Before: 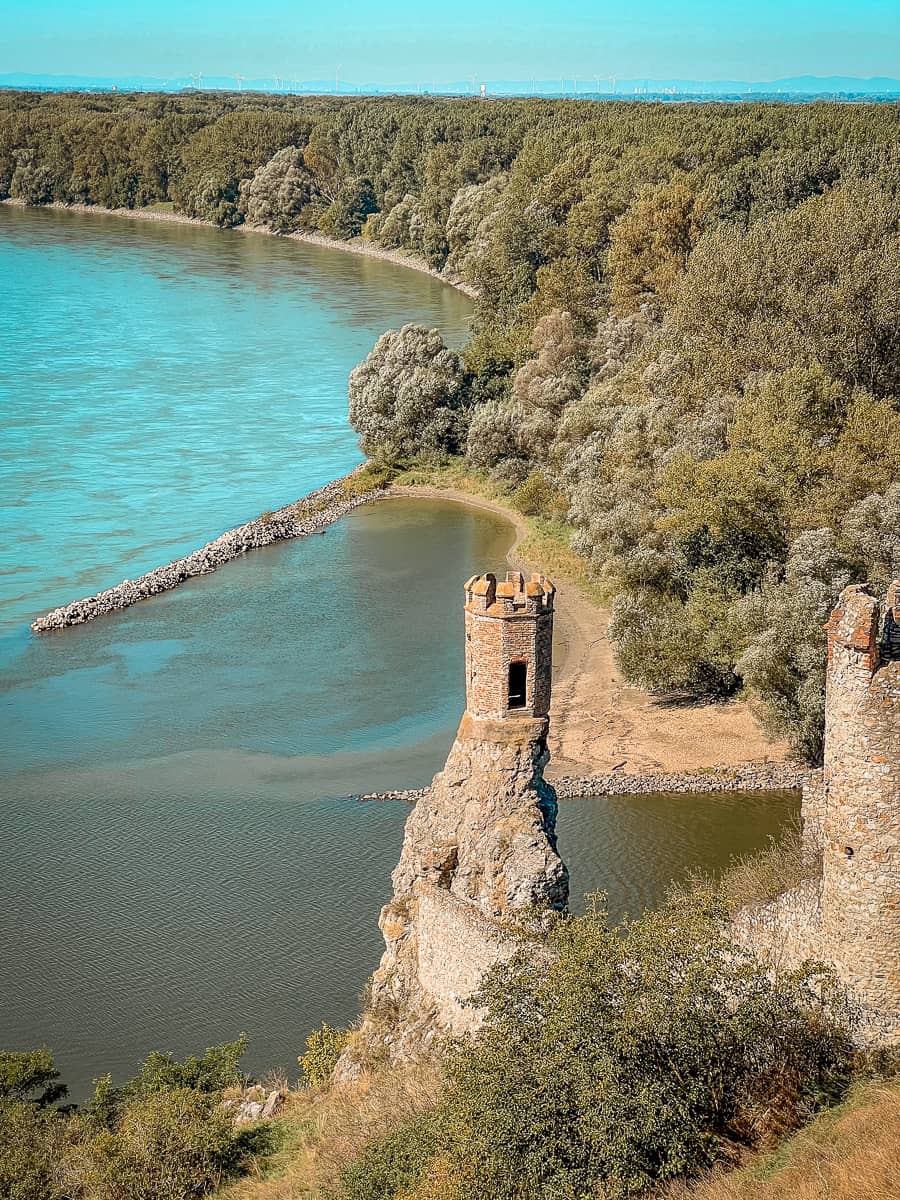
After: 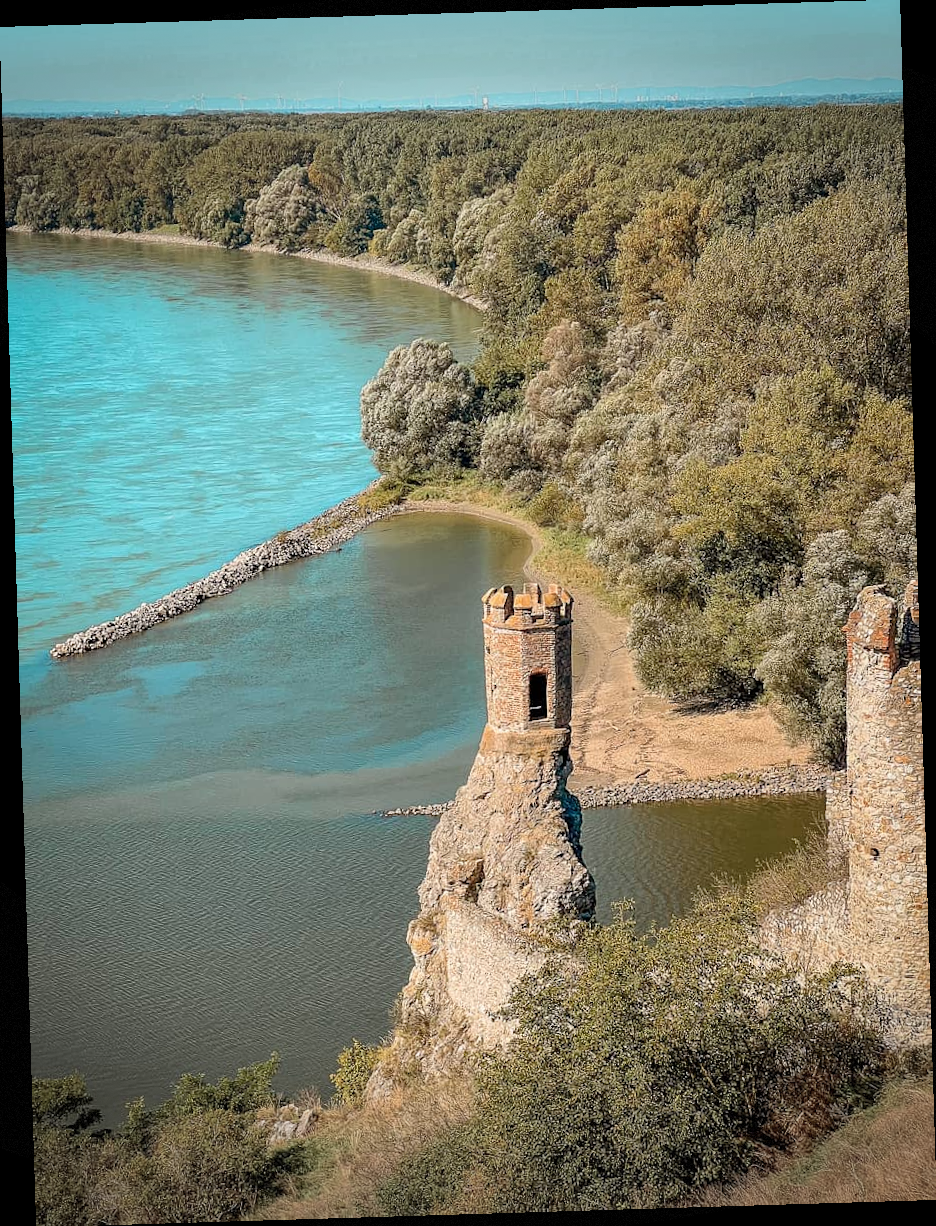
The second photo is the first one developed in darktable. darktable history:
vignetting: fall-off start 100%, brightness -0.406, saturation -0.3, width/height ratio 1.324, dithering 8-bit output, unbound false
rotate and perspective: rotation -1.75°, automatic cropping off
color balance rgb: saturation formula JzAzBz (2021)
